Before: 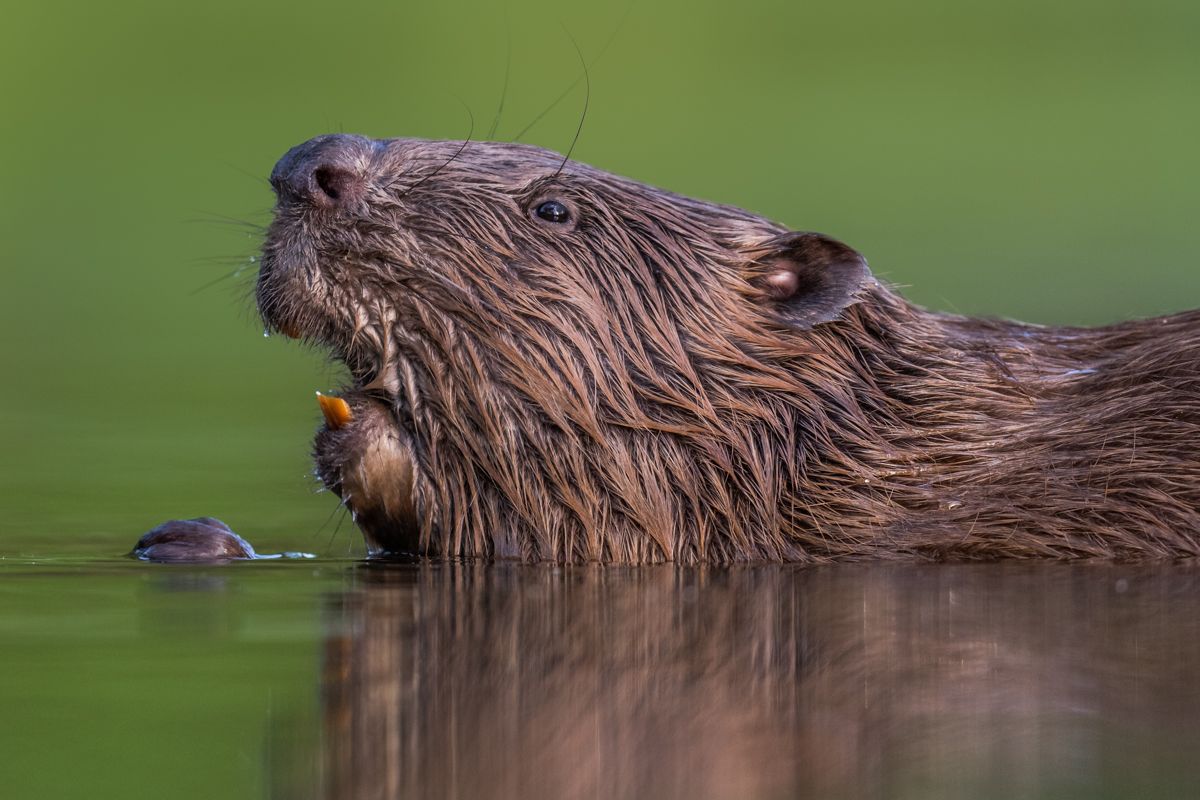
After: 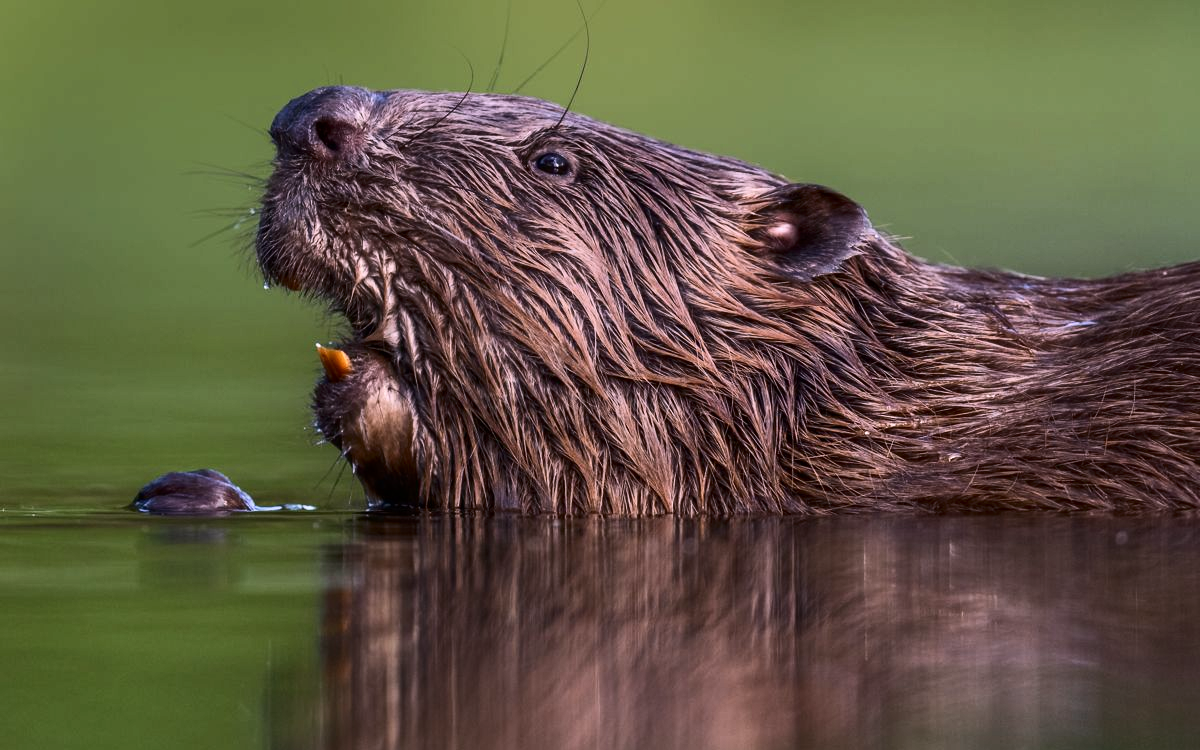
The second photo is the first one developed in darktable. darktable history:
contrast brightness saturation: contrast 0.28
white balance: red 1.05, blue 1.072
crop and rotate: top 6.25%
